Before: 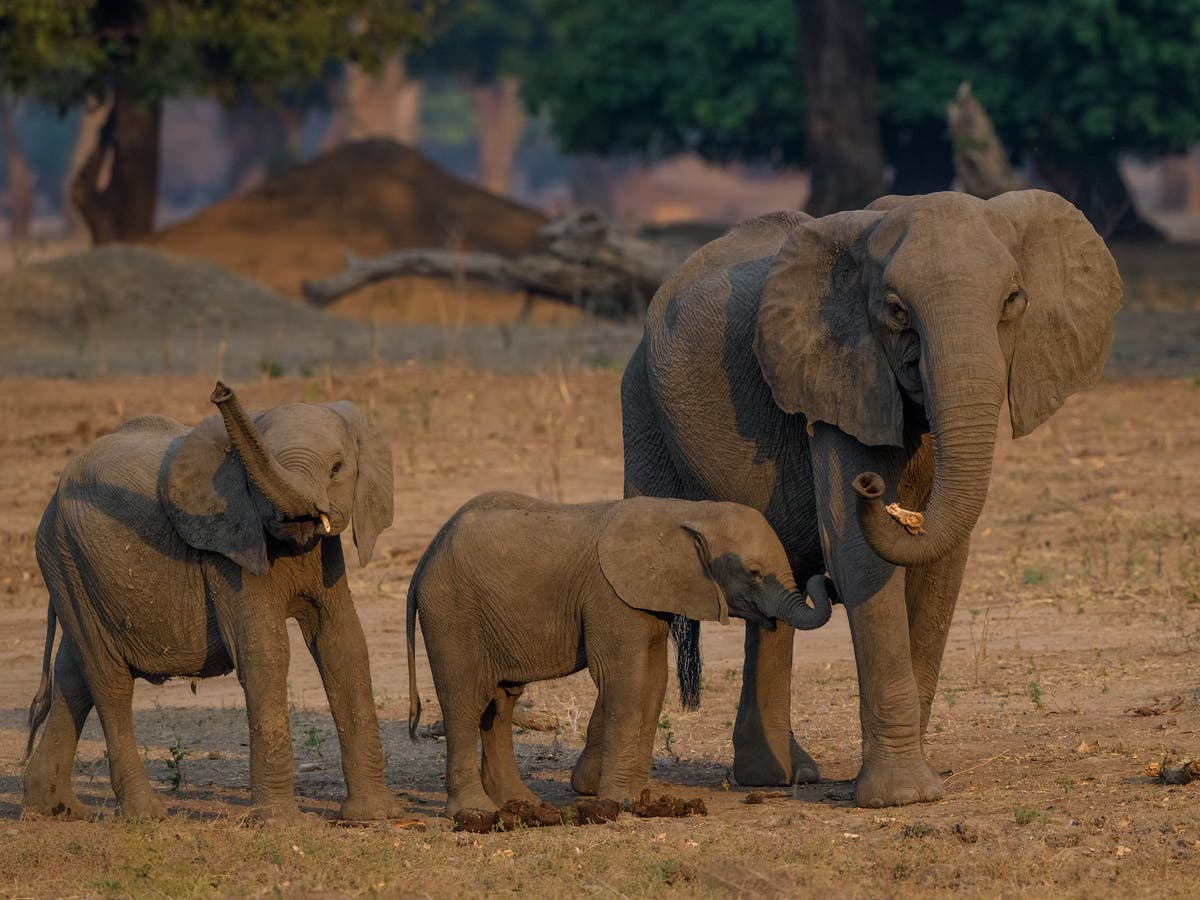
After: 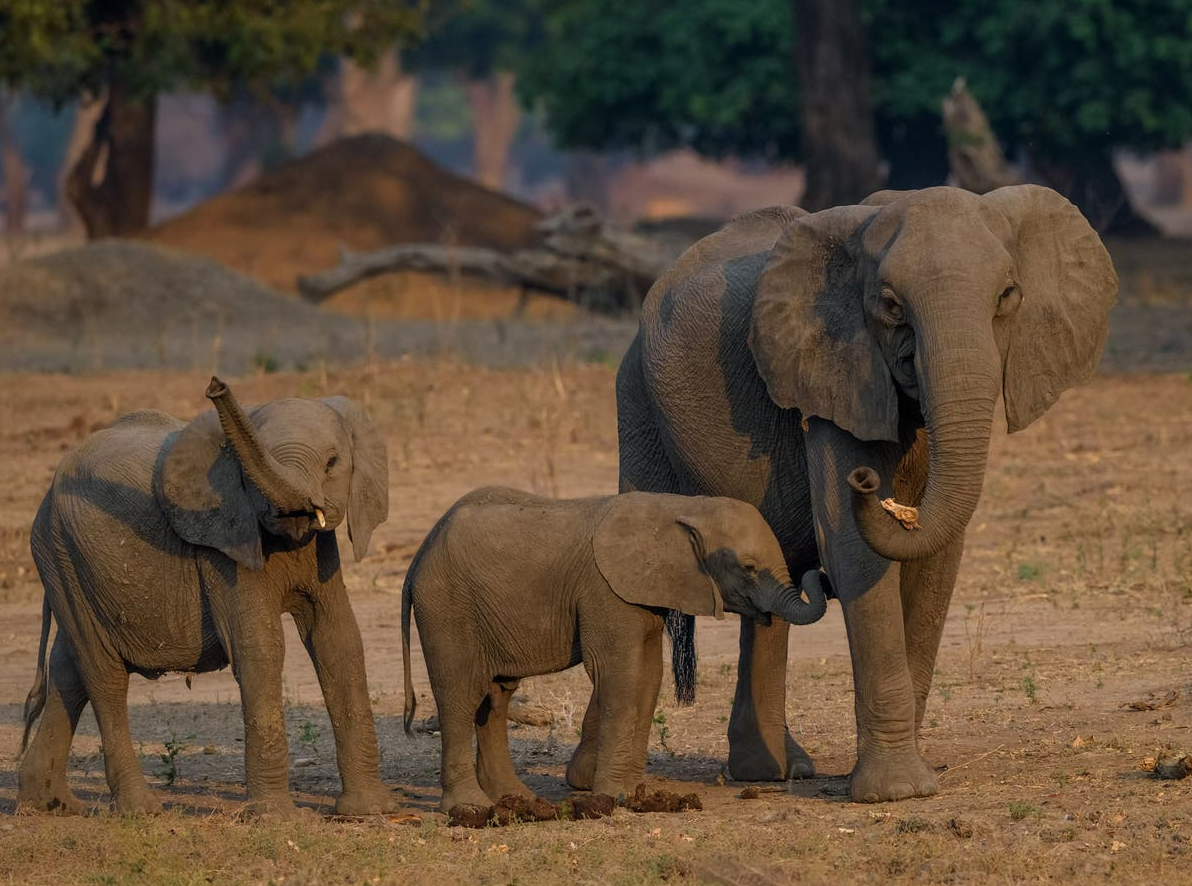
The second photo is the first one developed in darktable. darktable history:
crop: left 0.466%, top 0.599%, right 0.168%, bottom 0.875%
